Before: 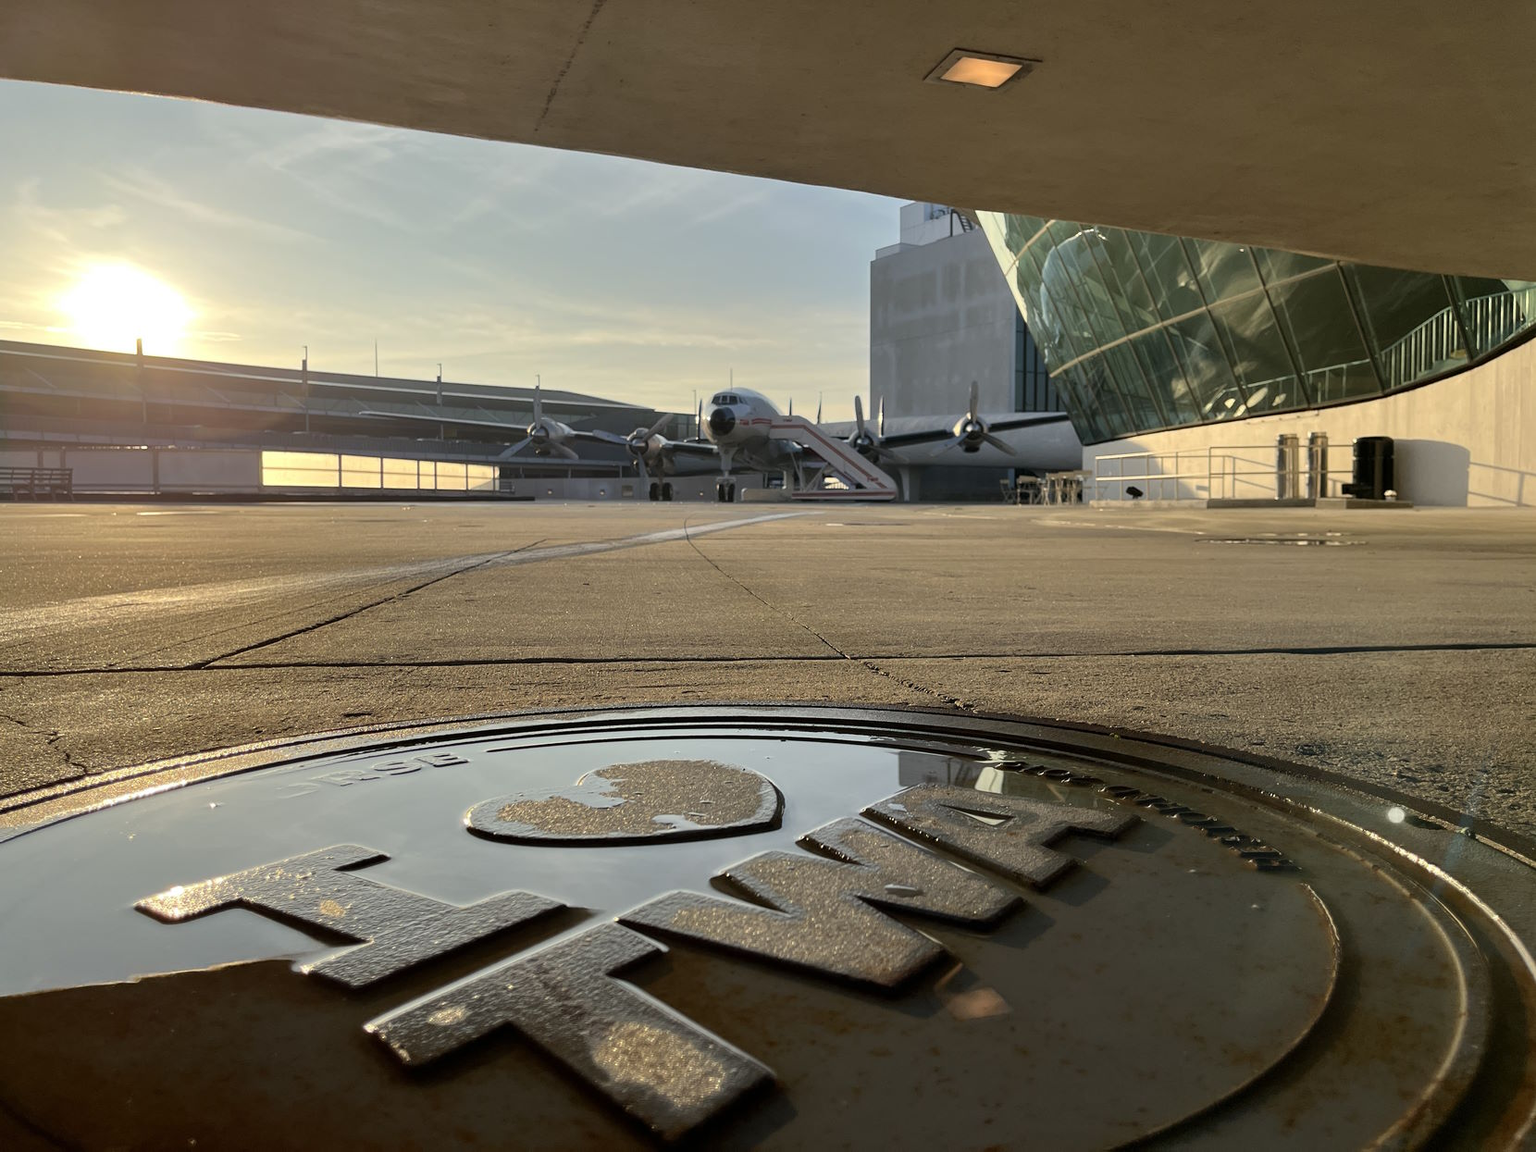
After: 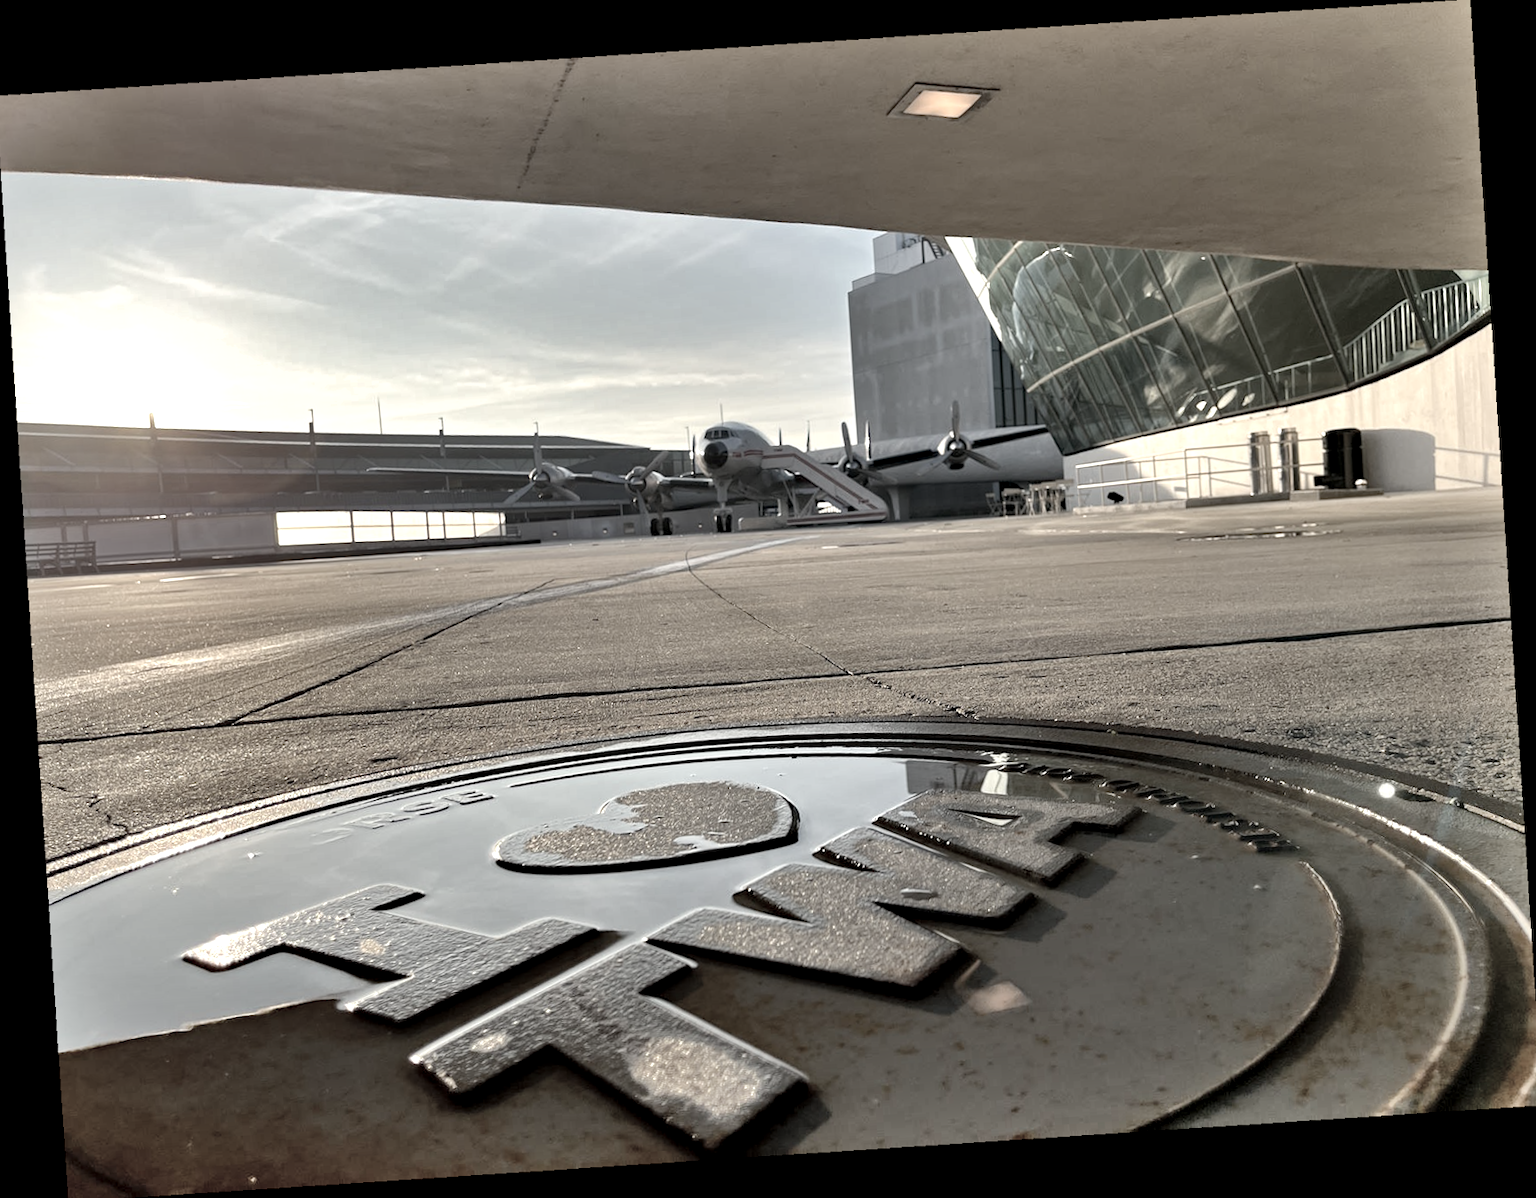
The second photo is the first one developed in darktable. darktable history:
exposure: black level correction 0.001, exposure 0.675 EV, compensate highlight preservation false
rotate and perspective: rotation -4.25°, automatic cropping off
haze removal: compatibility mode true, adaptive false
shadows and highlights: shadows 60, highlights -60.23, soften with gaussian
color correction: saturation 0.3
crop and rotate: angle -0.5°
